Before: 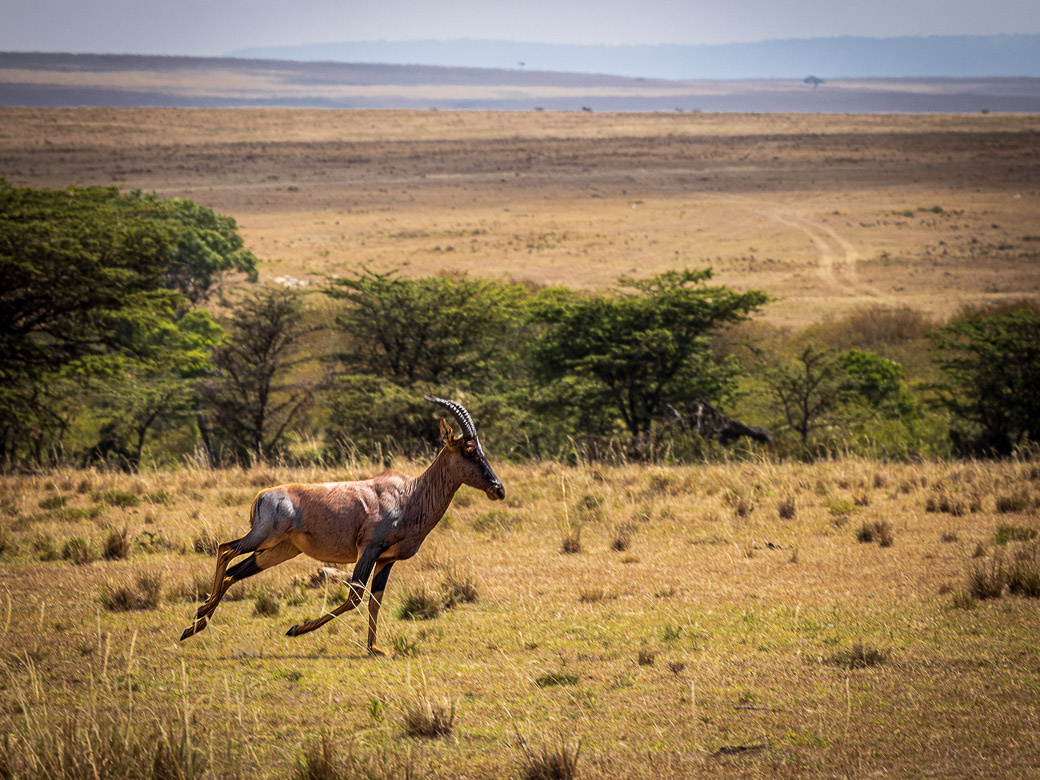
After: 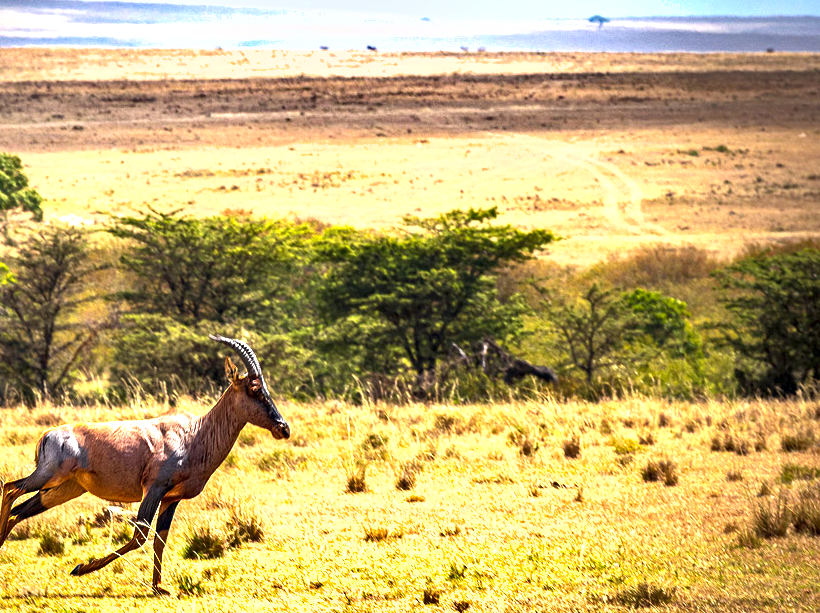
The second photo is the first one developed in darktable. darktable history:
exposure: black level correction 0, exposure 1.45 EV, compensate exposure bias true, compensate highlight preservation false
haze removal: compatibility mode true, adaptive false
shadows and highlights: shadows 22.7, highlights -48.71, soften with gaussian
crop and rotate: left 20.74%, top 7.912%, right 0.375%, bottom 13.378%
contrast brightness saturation: saturation 0.1
